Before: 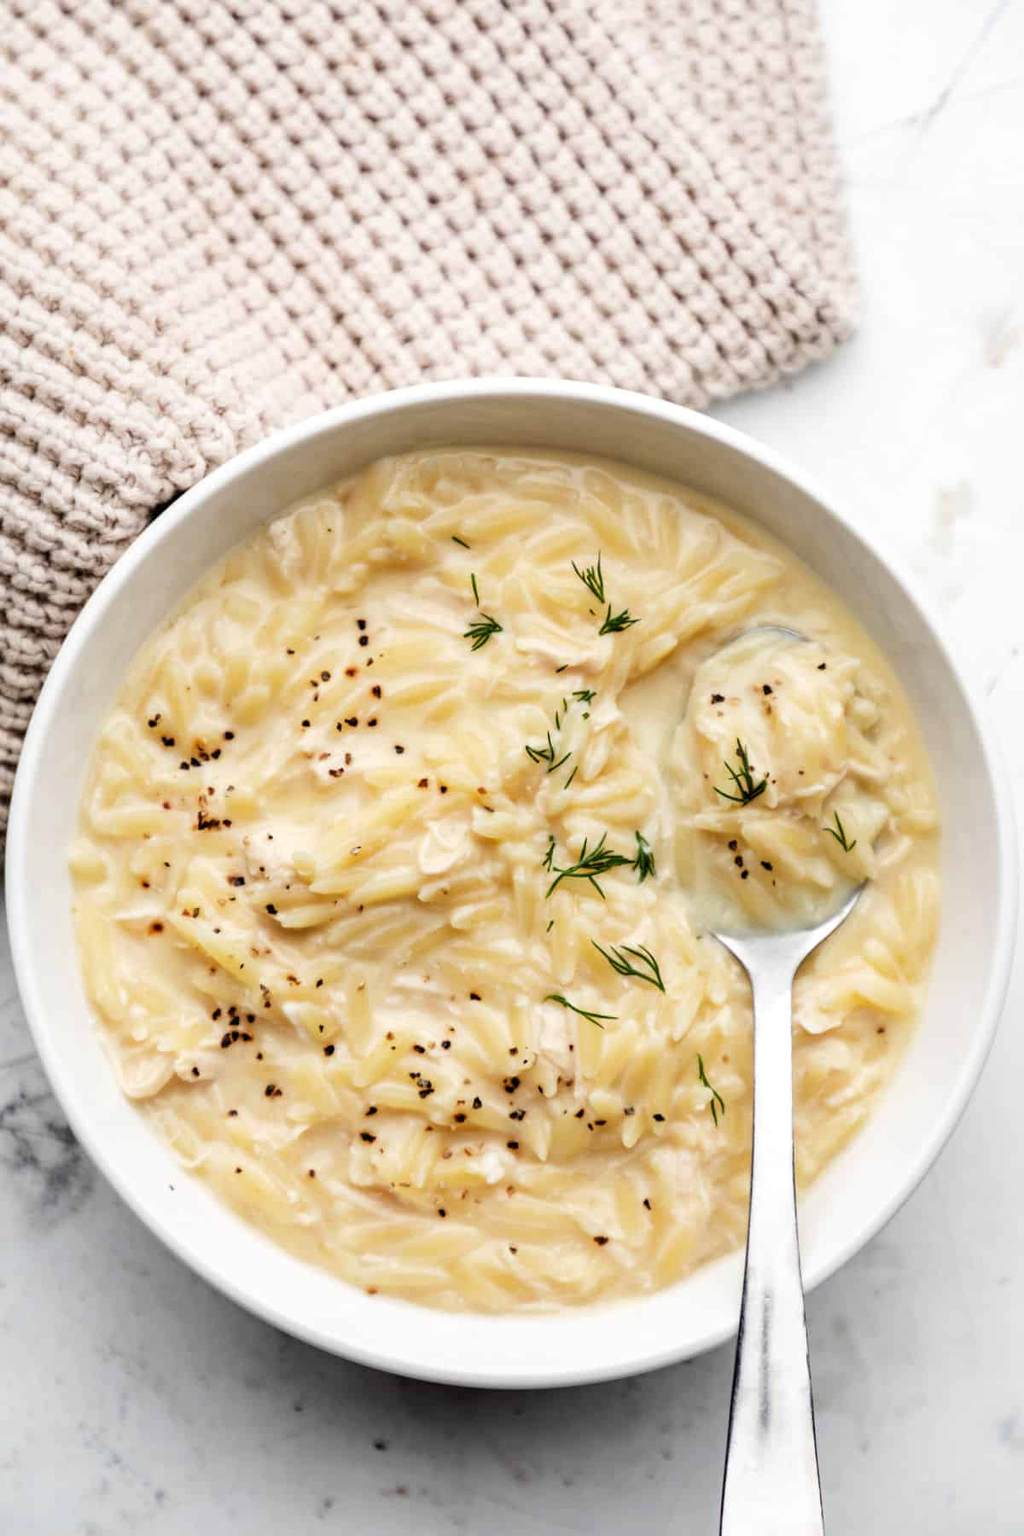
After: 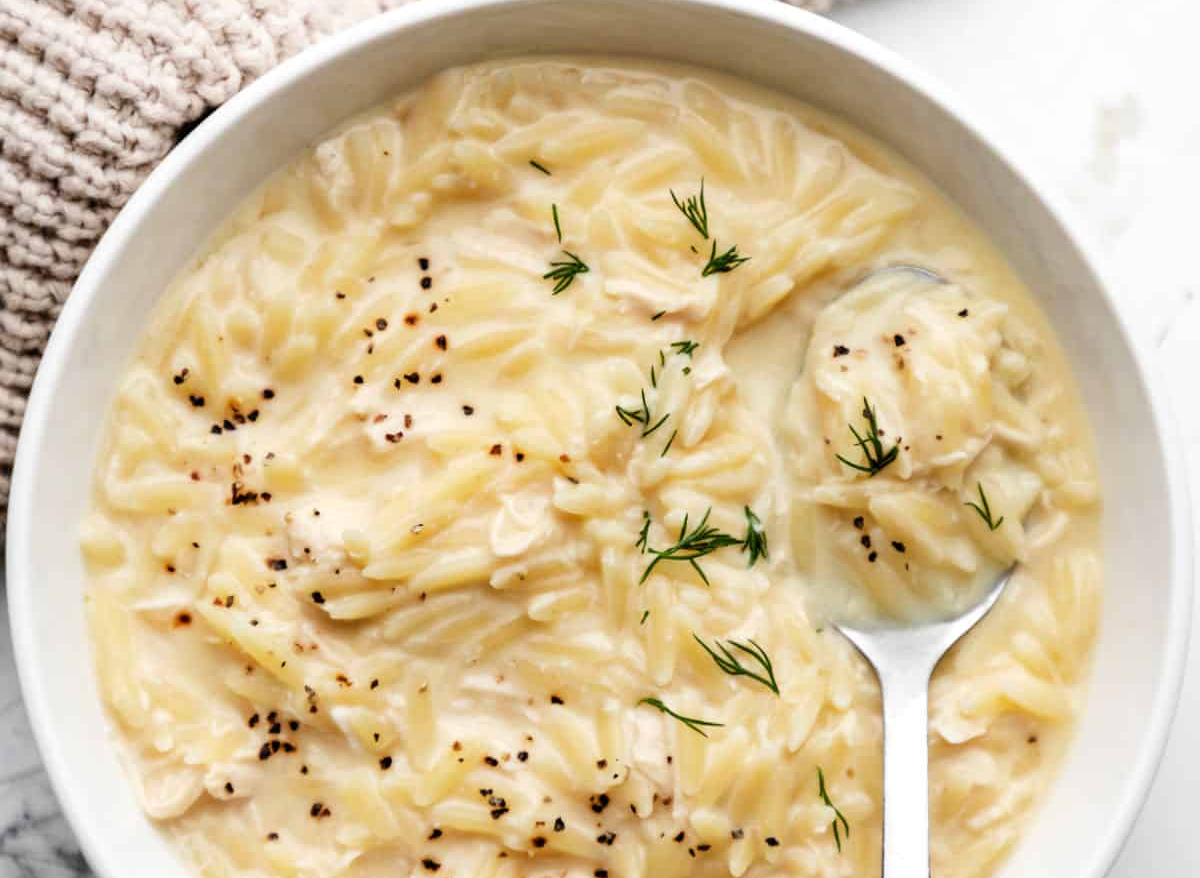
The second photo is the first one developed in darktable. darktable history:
crop and rotate: top 26.052%, bottom 25.118%
